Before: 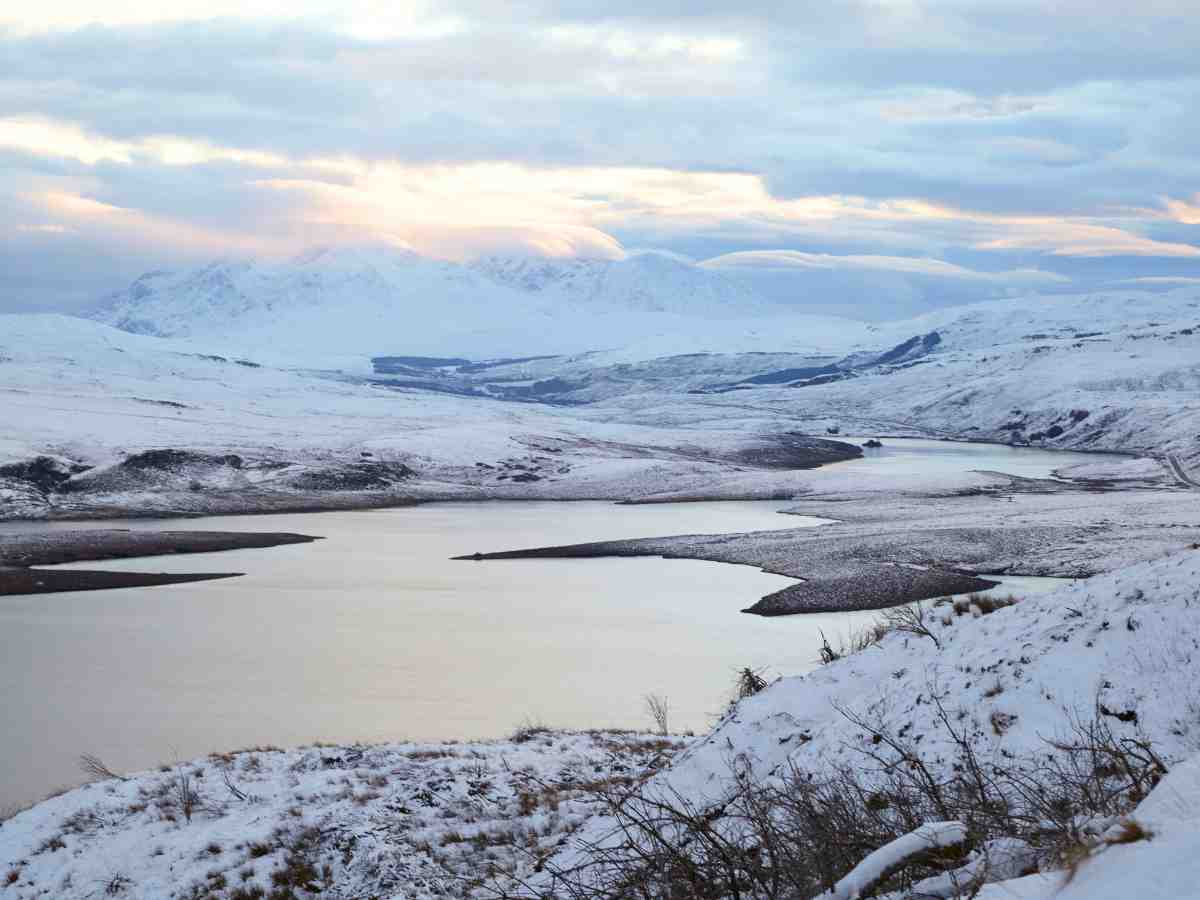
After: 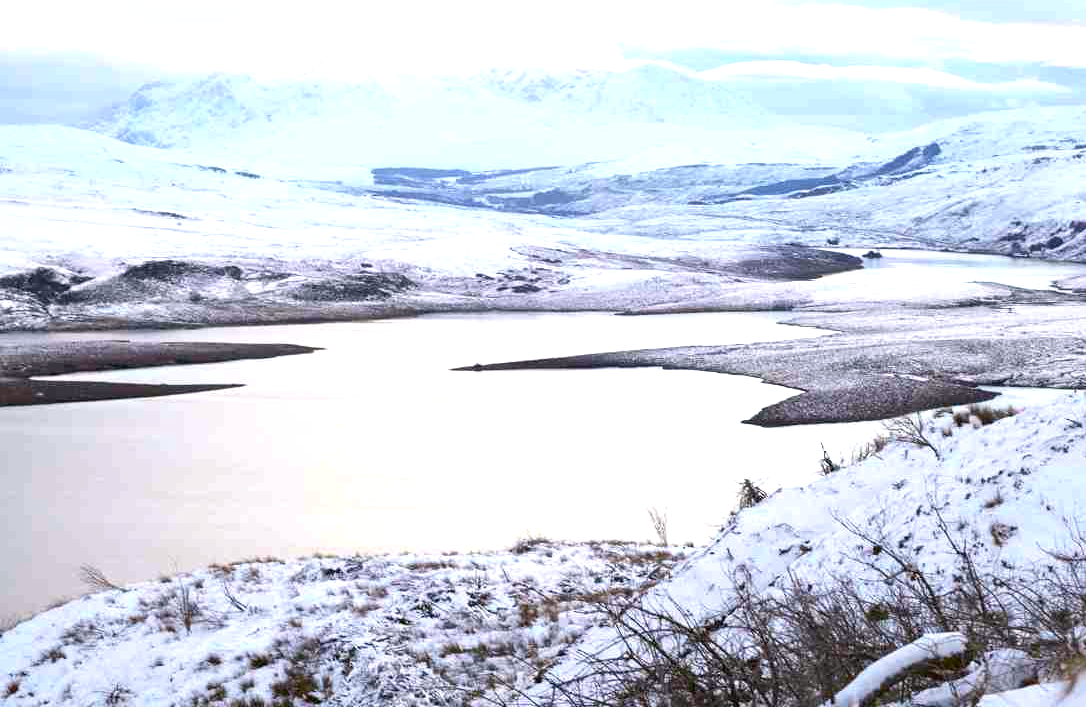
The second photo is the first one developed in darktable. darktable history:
exposure: black level correction 0.002, exposure 1 EV, compensate highlight preservation false
crop: top 21.052%, right 9.431%, bottom 0.337%
color correction: highlights a* 3.08, highlights b* -0.923, shadows a* -0.095, shadows b* 2.58, saturation 0.981
